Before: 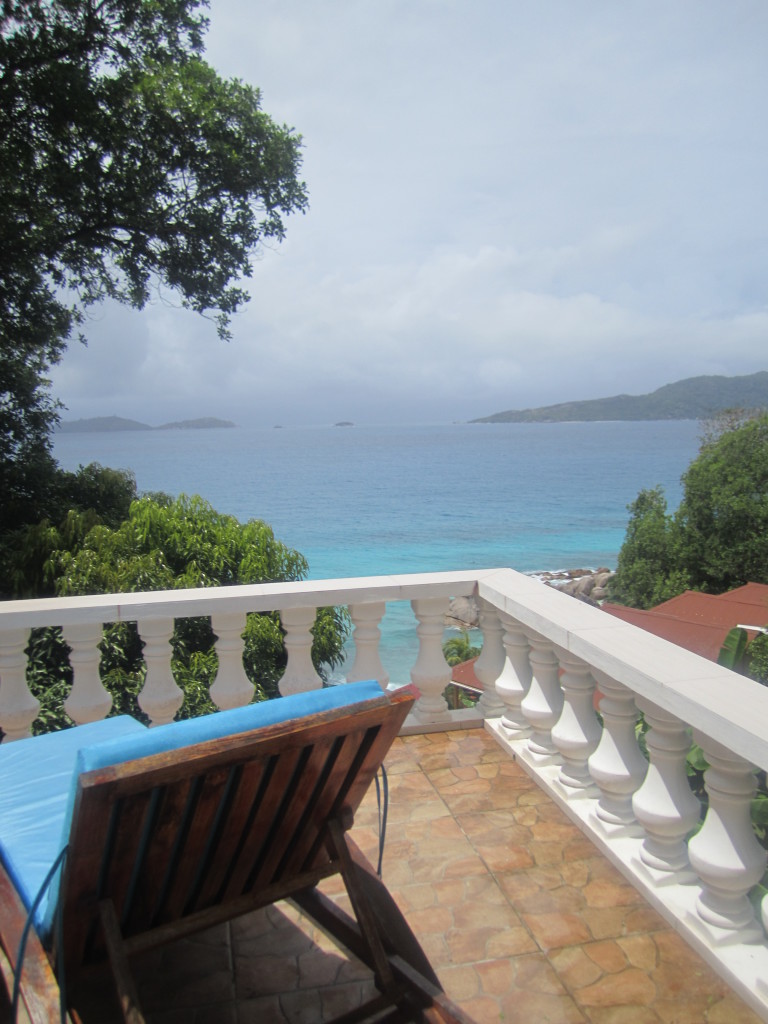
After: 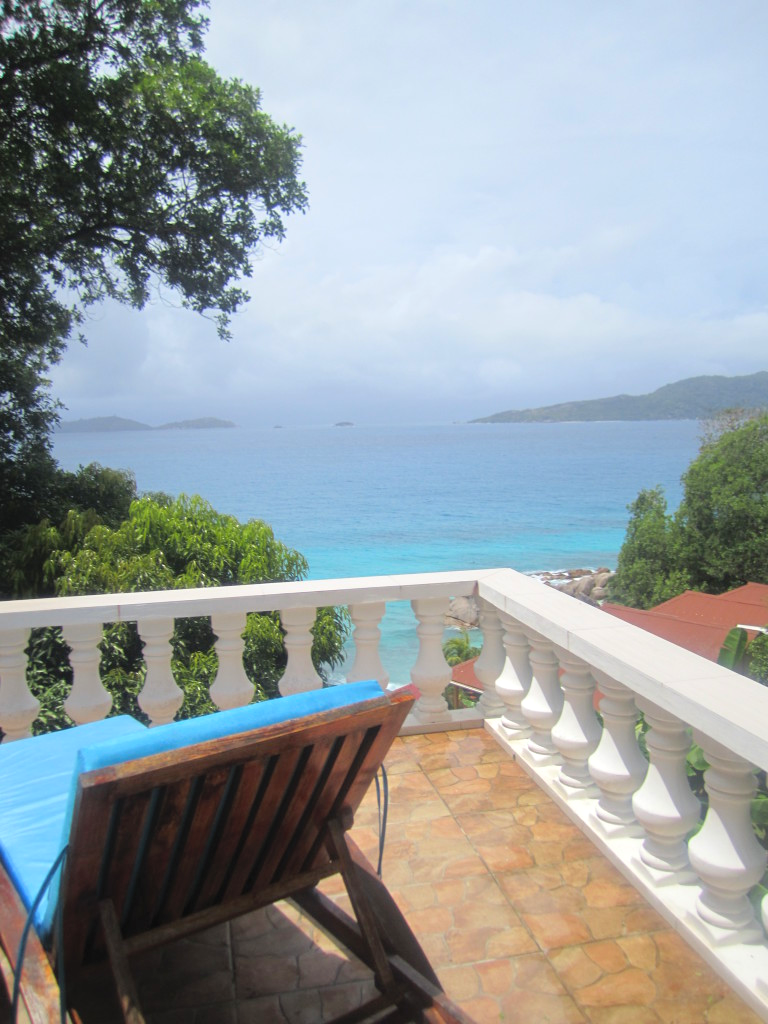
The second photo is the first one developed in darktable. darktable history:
contrast brightness saturation: brightness 0.09, saturation 0.19
contrast equalizer: y [[0.5 ×6], [0.5 ×6], [0.5, 0.5, 0.501, 0.545, 0.707, 0.863], [0 ×6], [0 ×6]]
exposure: exposure 0.191 EV, compensate highlight preservation false
